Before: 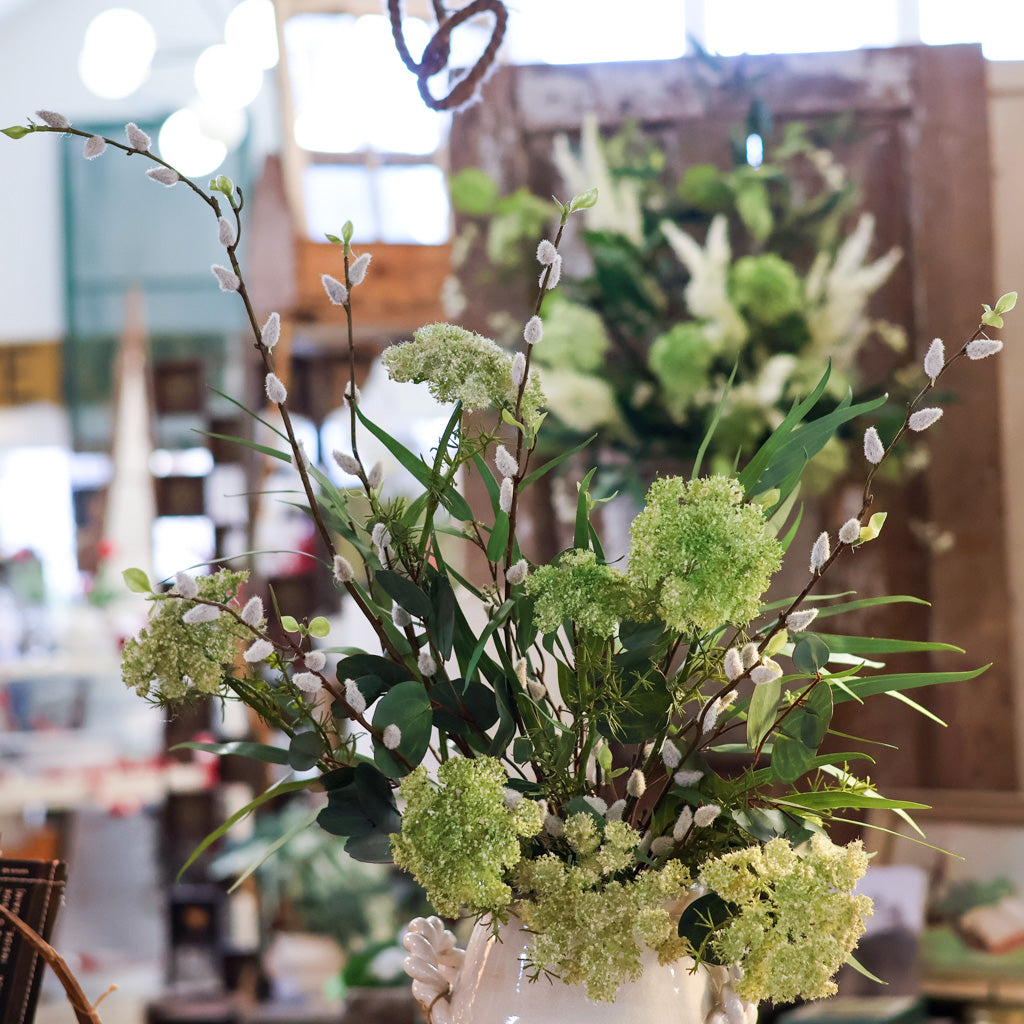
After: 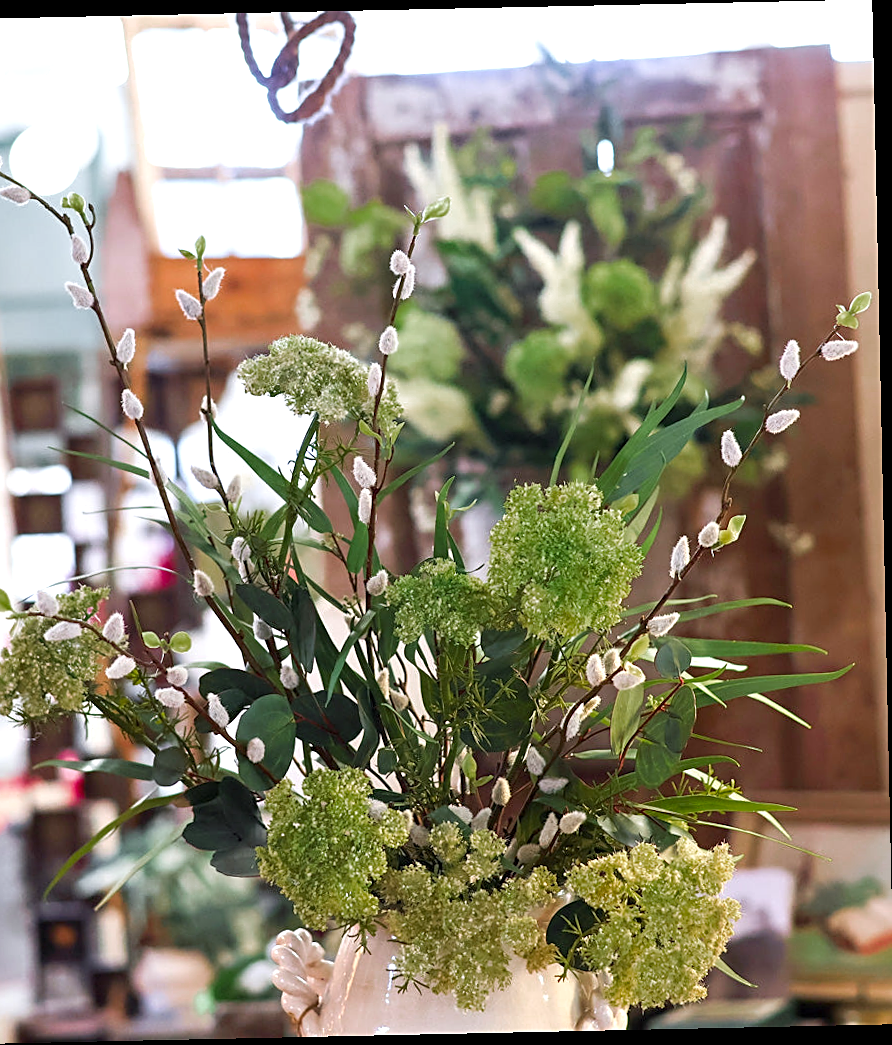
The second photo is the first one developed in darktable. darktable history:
exposure: exposure 0.507 EV, compensate highlight preservation false
tone equalizer: on, module defaults
sharpen: on, module defaults
color zones: curves: ch0 [(0, 0.48) (0.209, 0.398) (0.305, 0.332) (0.429, 0.493) (0.571, 0.5) (0.714, 0.5) (0.857, 0.5) (1, 0.48)]; ch1 [(0, 0.633) (0.143, 0.586) (0.286, 0.489) (0.429, 0.448) (0.571, 0.31) (0.714, 0.335) (0.857, 0.492) (1, 0.633)]; ch2 [(0, 0.448) (0.143, 0.498) (0.286, 0.5) (0.429, 0.5) (0.571, 0.5) (0.714, 0.5) (0.857, 0.5) (1, 0.448)]
crop and rotate: left 14.584%
white balance: emerald 1
rotate and perspective: rotation -1.24°, automatic cropping off
